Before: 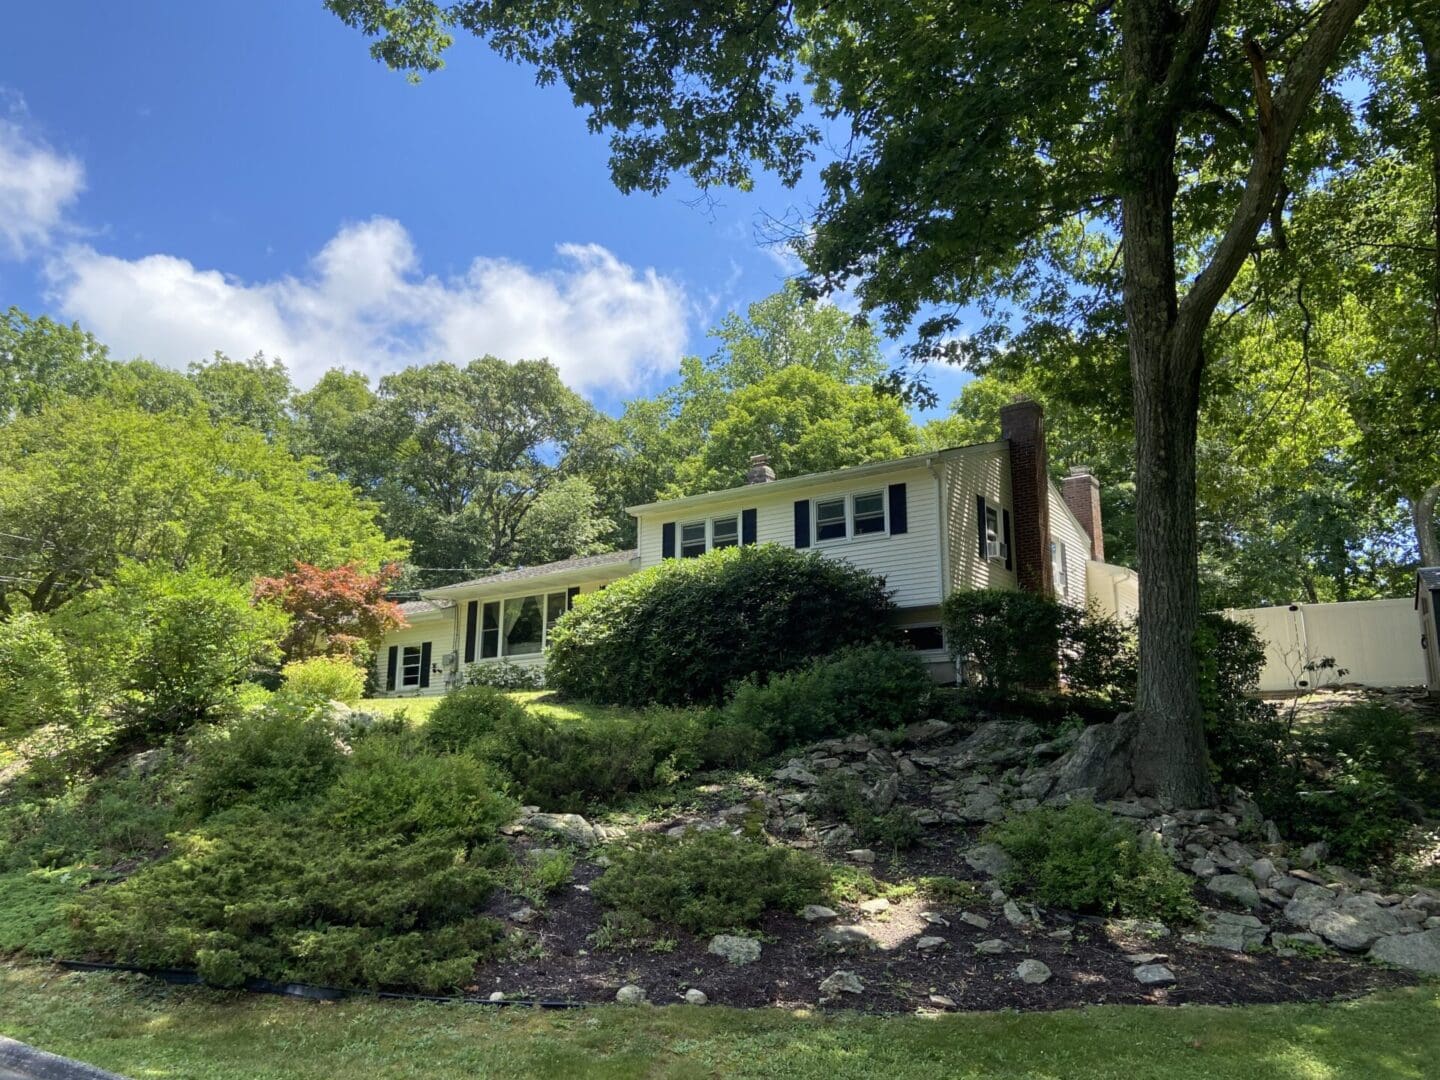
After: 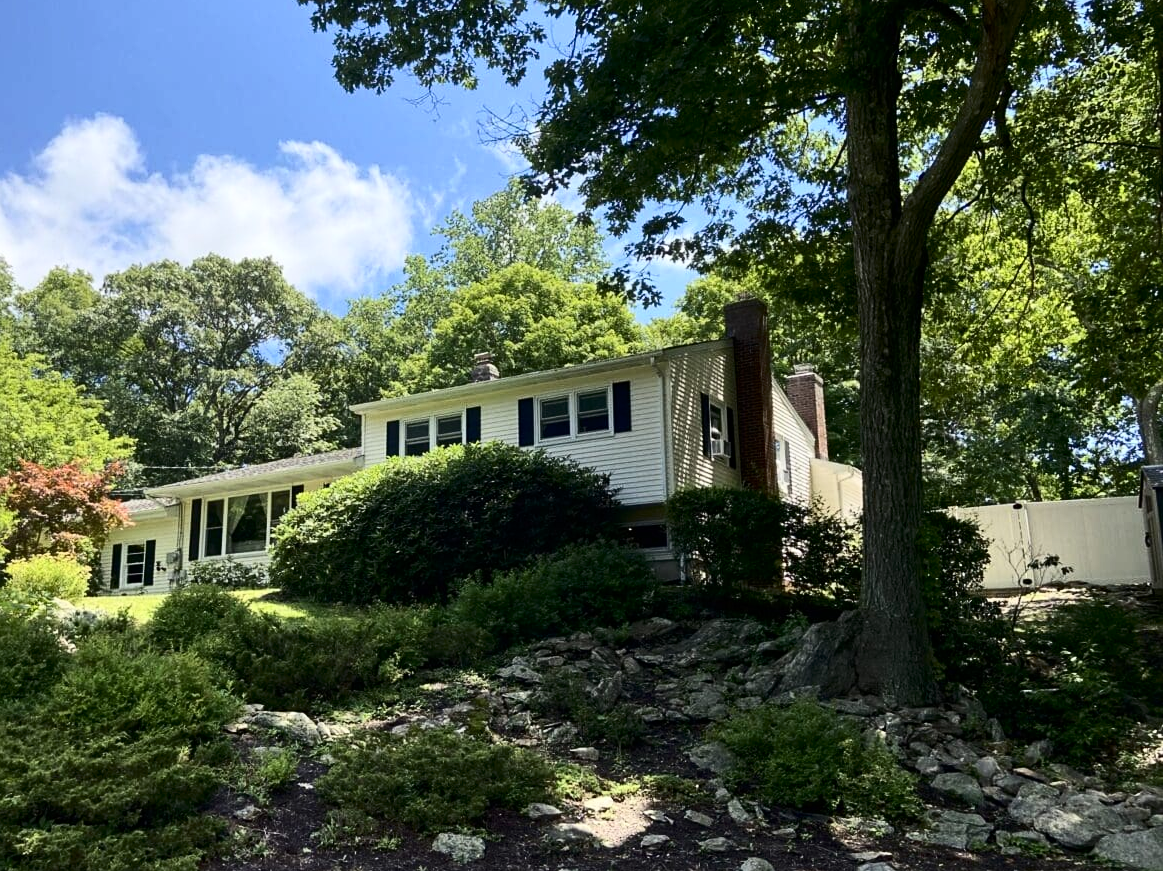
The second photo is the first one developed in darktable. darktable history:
contrast brightness saturation: contrast 0.272
sharpen: amount 0.204
crop: left 19.18%, top 9.494%, right 0.001%, bottom 9.771%
